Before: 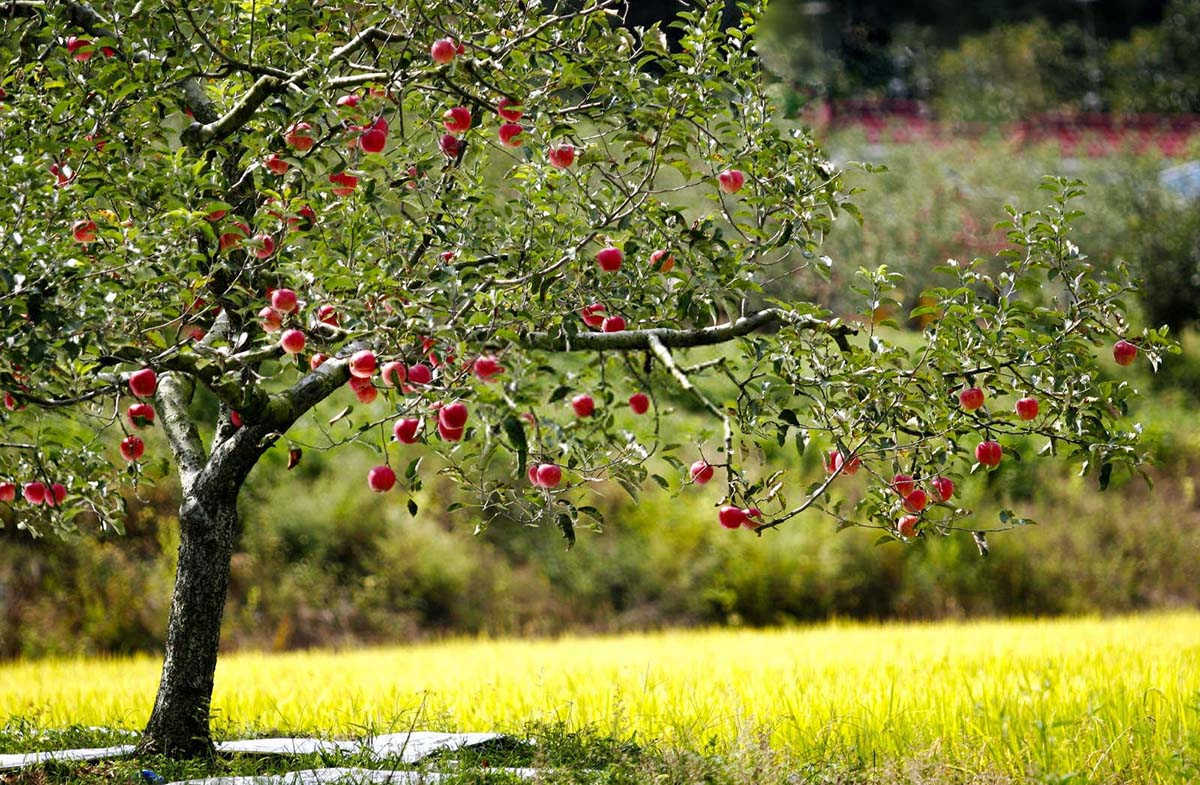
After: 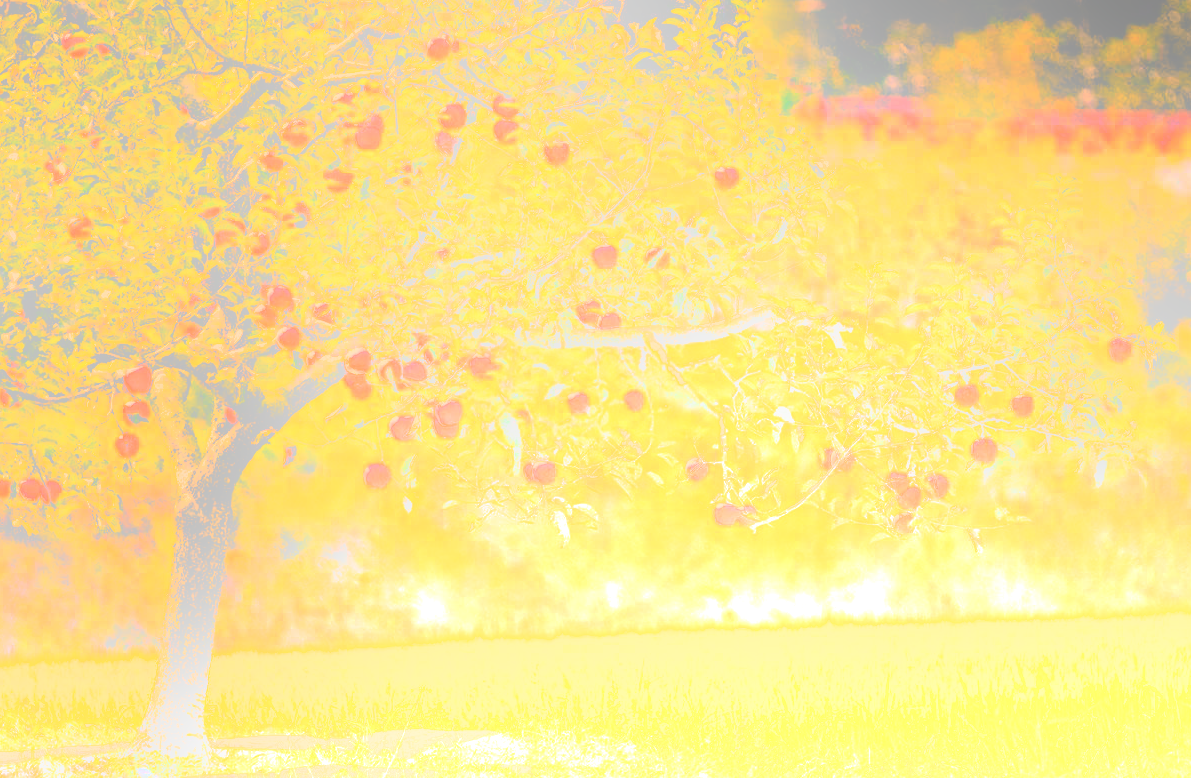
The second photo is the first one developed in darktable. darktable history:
filmic rgb: black relative exposure -7.15 EV, white relative exposure 5.36 EV, hardness 3.02, color science v6 (2022)
crop: left 0.434%, top 0.485%, right 0.244%, bottom 0.386%
white balance: red 1.467, blue 0.684
color calibration: illuminant as shot in camera, x 0.37, y 0.382, temperature 4313.32 K
color balance rgb: linear chroma grading › global chroma 15%, perceptual saturation grading › global saturation 30%
bloom: size 25%, threshold 5%, strength 90%
